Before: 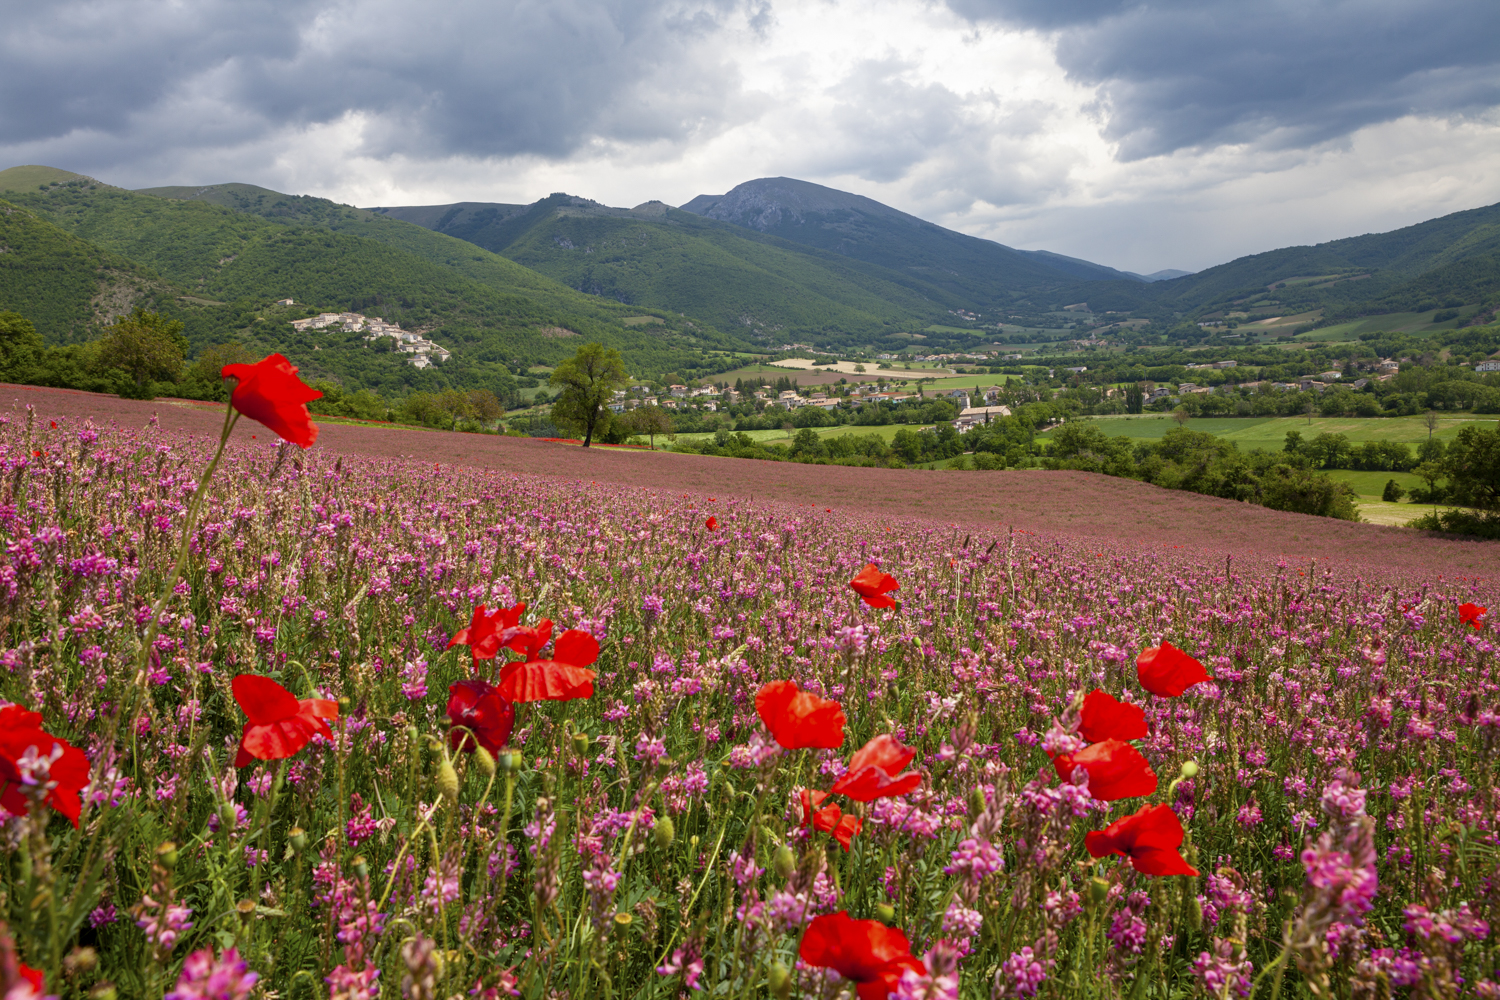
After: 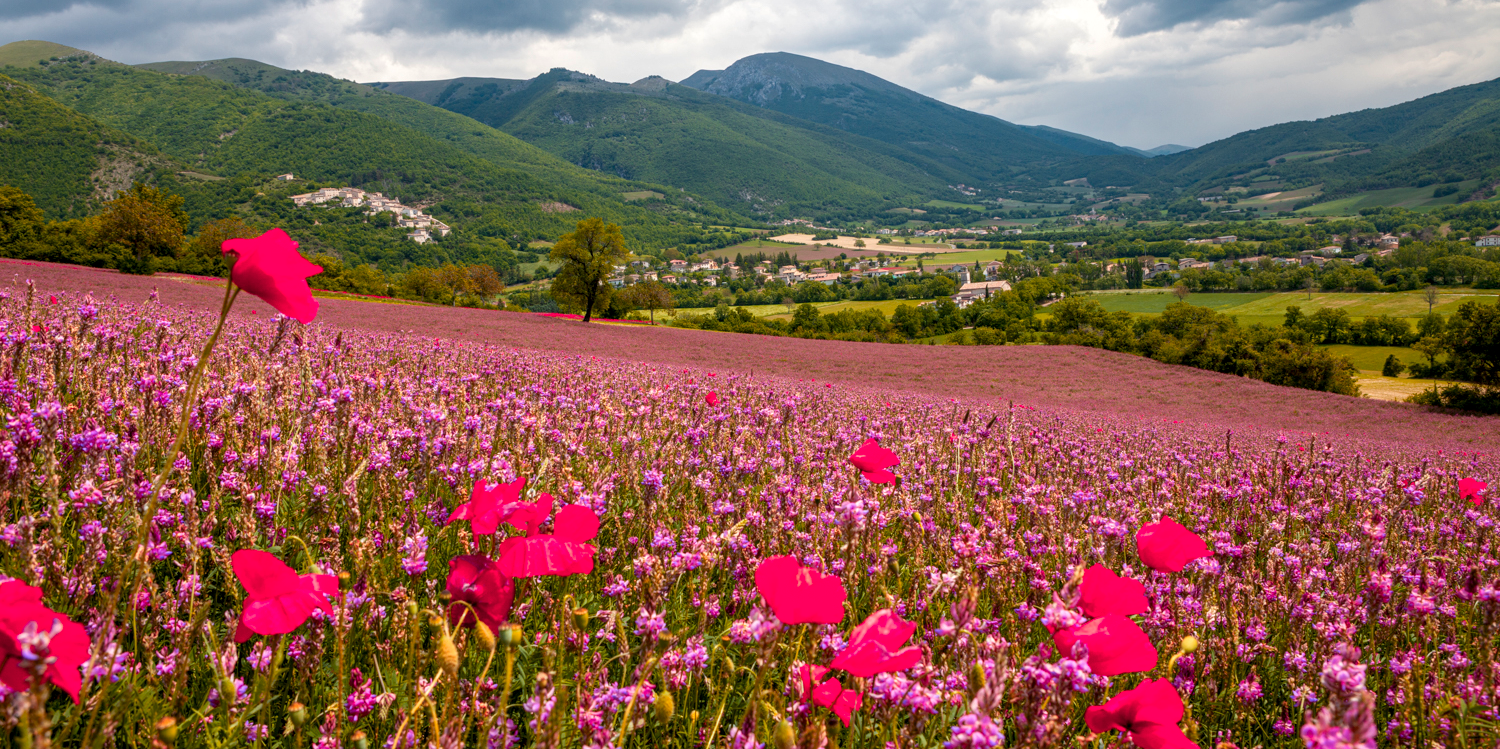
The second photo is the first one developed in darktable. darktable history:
crop and rotate: top 12.589%, bottom 12.463%
local contrast: on, module defaults
exposure: compensate highlight preservation false
color zones: curves: ch1 [(0.239, 0.552) (0.75, 0.5)]; ch2 [(0.25, 0.462) (0.749, 0.457)], mix 100.28%
